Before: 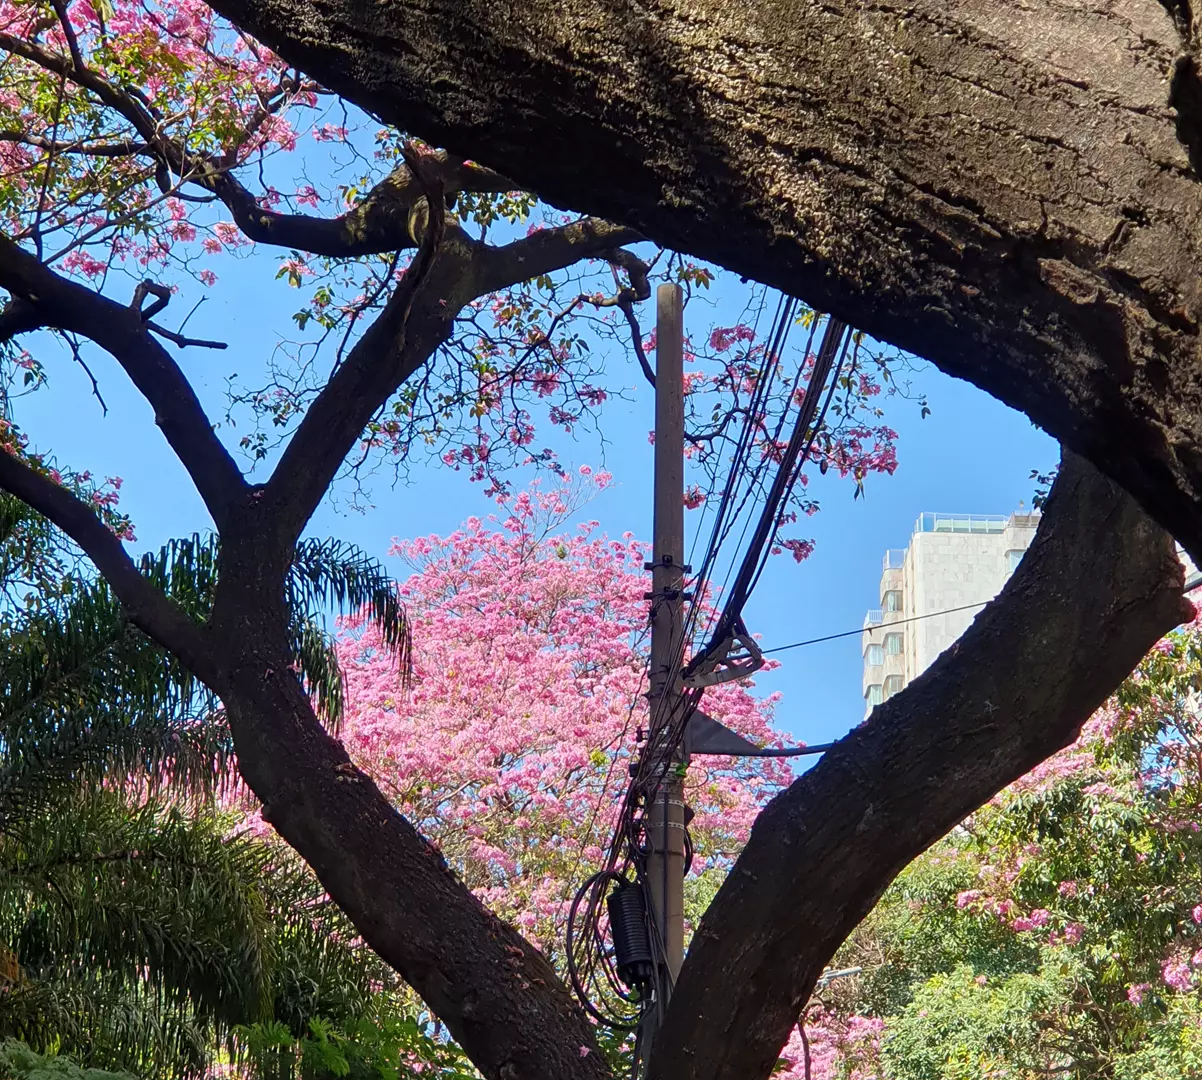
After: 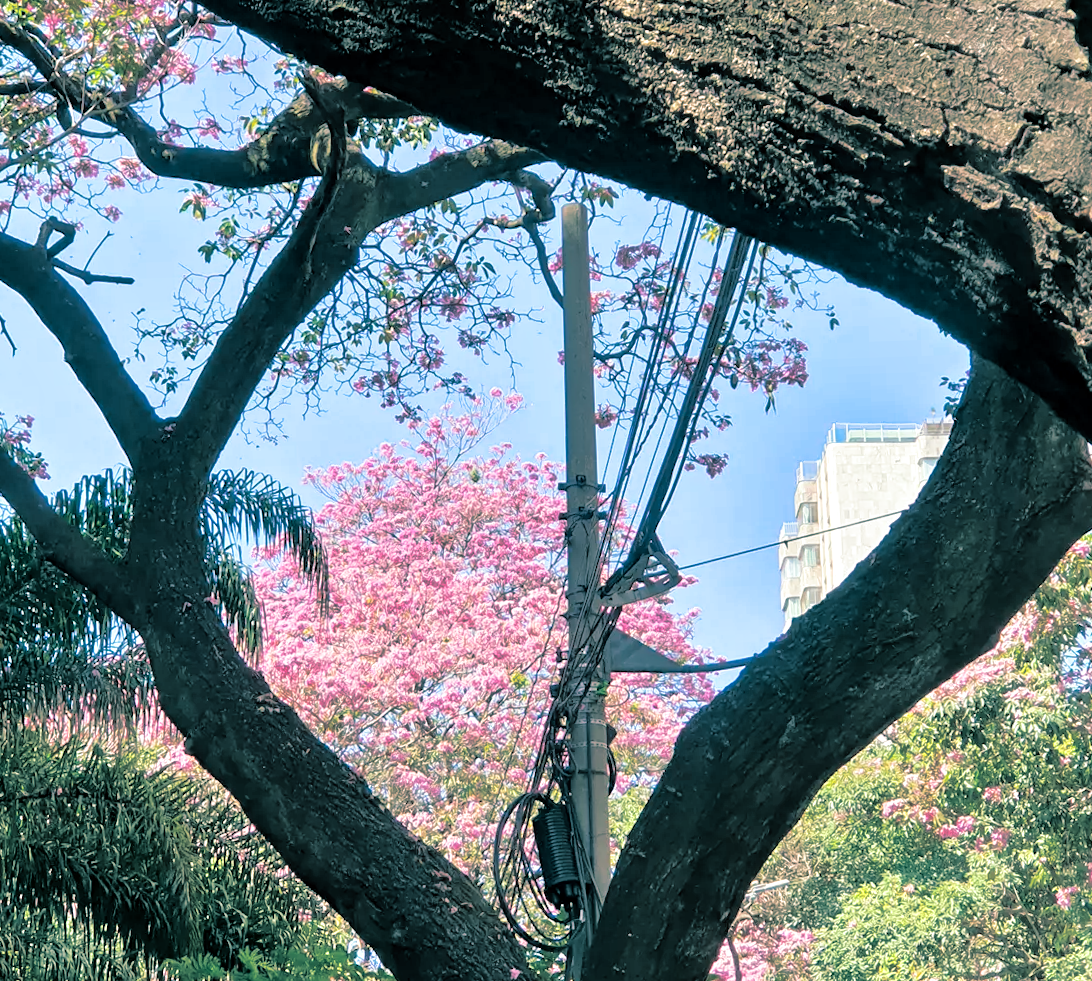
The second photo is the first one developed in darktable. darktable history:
tone equalizer: -7 EV 0.15 EV, -6 EV 0.6 EV, -5 EV 1.15 EV, -4 EV 1.33 EV, -3 EV 1.15 EV, -2 EV 0.6 EV, -1 EV 0.15 EV, mask exposure compensation -0.5 EV
crop and rotate: angle 1.96°, left 5.673%, top 5.673%
exposure: black level correction 0.001, exposure 0.3 EV, compensate highlight preservation false
split-toning: shadows › hue 186.43°, highlights › hue 49.29°, compress 30.29%
